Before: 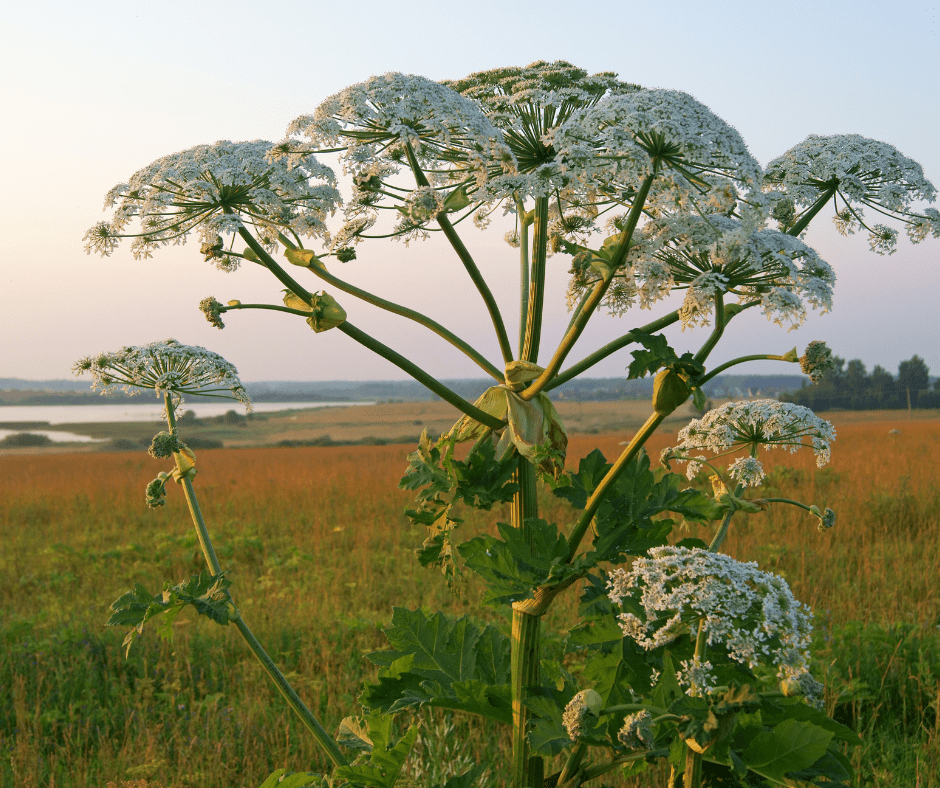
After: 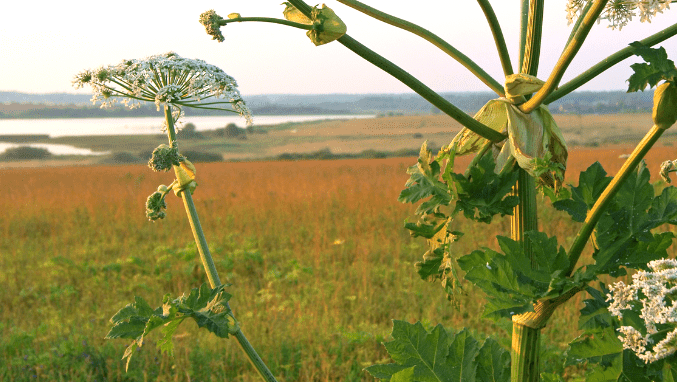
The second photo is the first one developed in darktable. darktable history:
exposure: black level correction 0, exposure 0.7 EV, compensate exposure bias true, compensate highlight preservation false
crop: top 36.498%, right 27.964%, bottom 14.995%
